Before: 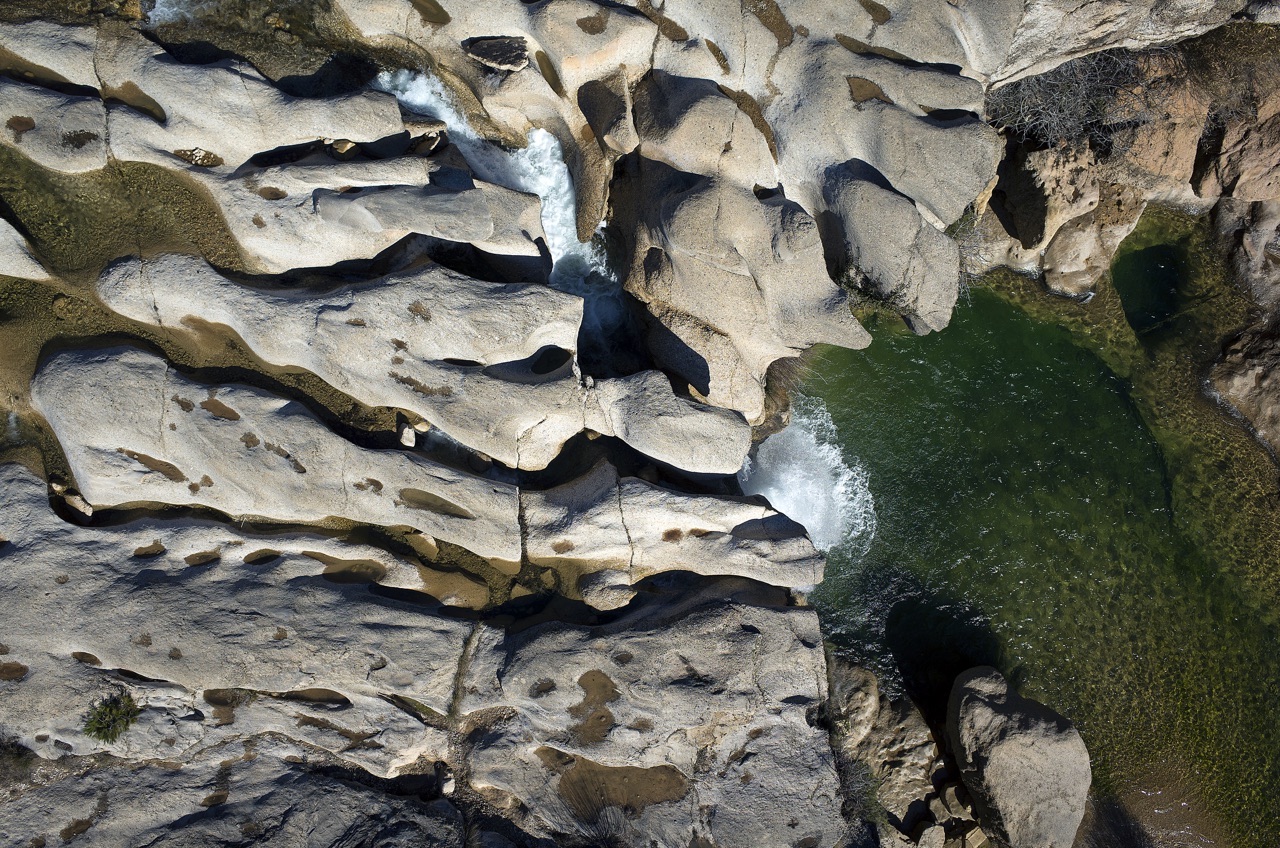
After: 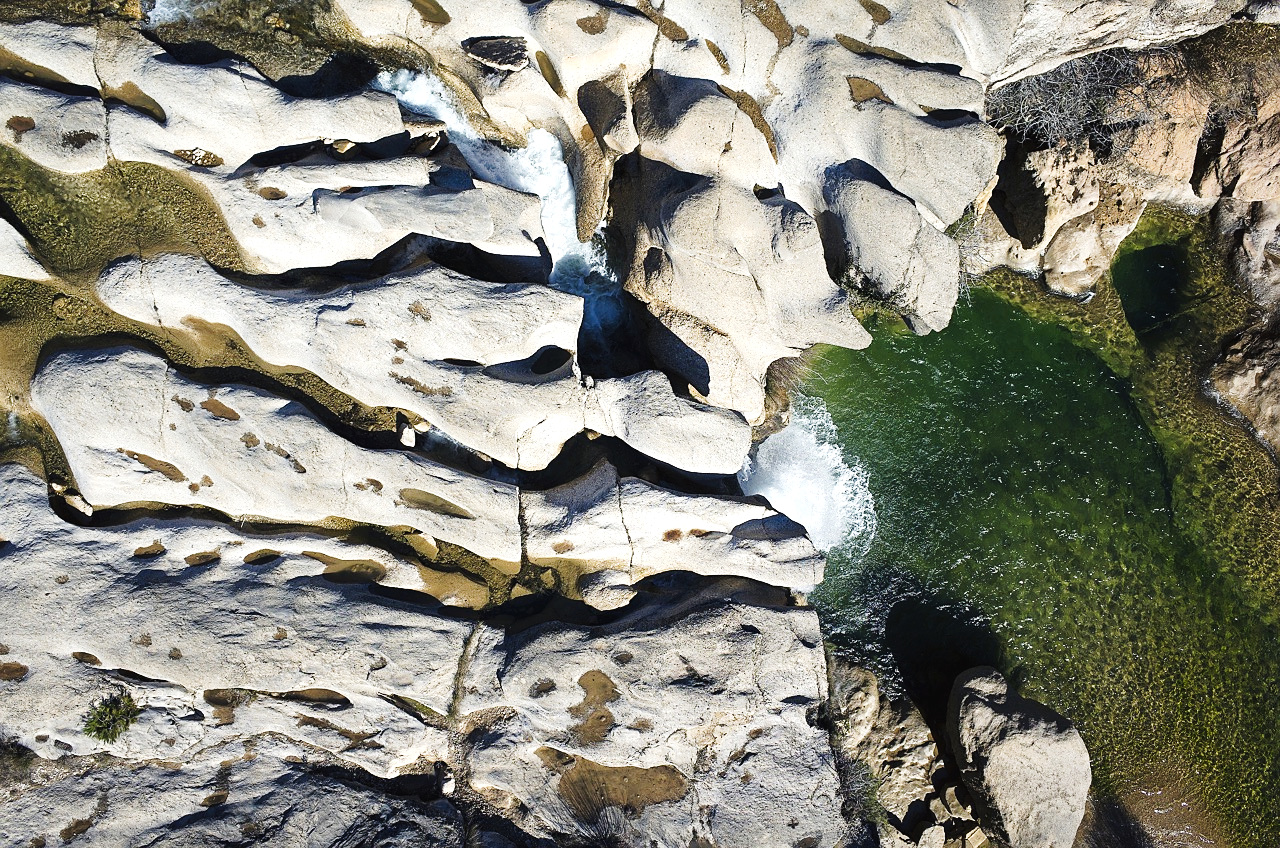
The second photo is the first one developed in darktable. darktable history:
exposure: exposure 0.564 EV, compensate highlight preservation false
sharpen: radius 1.481, amount 0.398, threshold 1.193
tone curve: curves: ch0 [(0, 0.023) (0.103, 0.087) (0.277, 0.28) (0.46, 0.554) (0.569, 0.68) (0.735, 0.843) (0.994, 0.984)]; ch1 [(0, 0) (0.324, 0.285) (0.456, 0.438) (0.488, 0.497) (0.512, 0.503) (0.535, 0.535) (0.599, 0.606) (0.715, 0.738) (1, 1)]; ch2 [(0, 0) (0.369, 0.388) (0.449, 0.431) (0.478, 0.471) (0.502, 0.503) (0.55, 0.553) (0.603, 0.602) (0.656, 0.713) (1, 1)], preserve colors none
